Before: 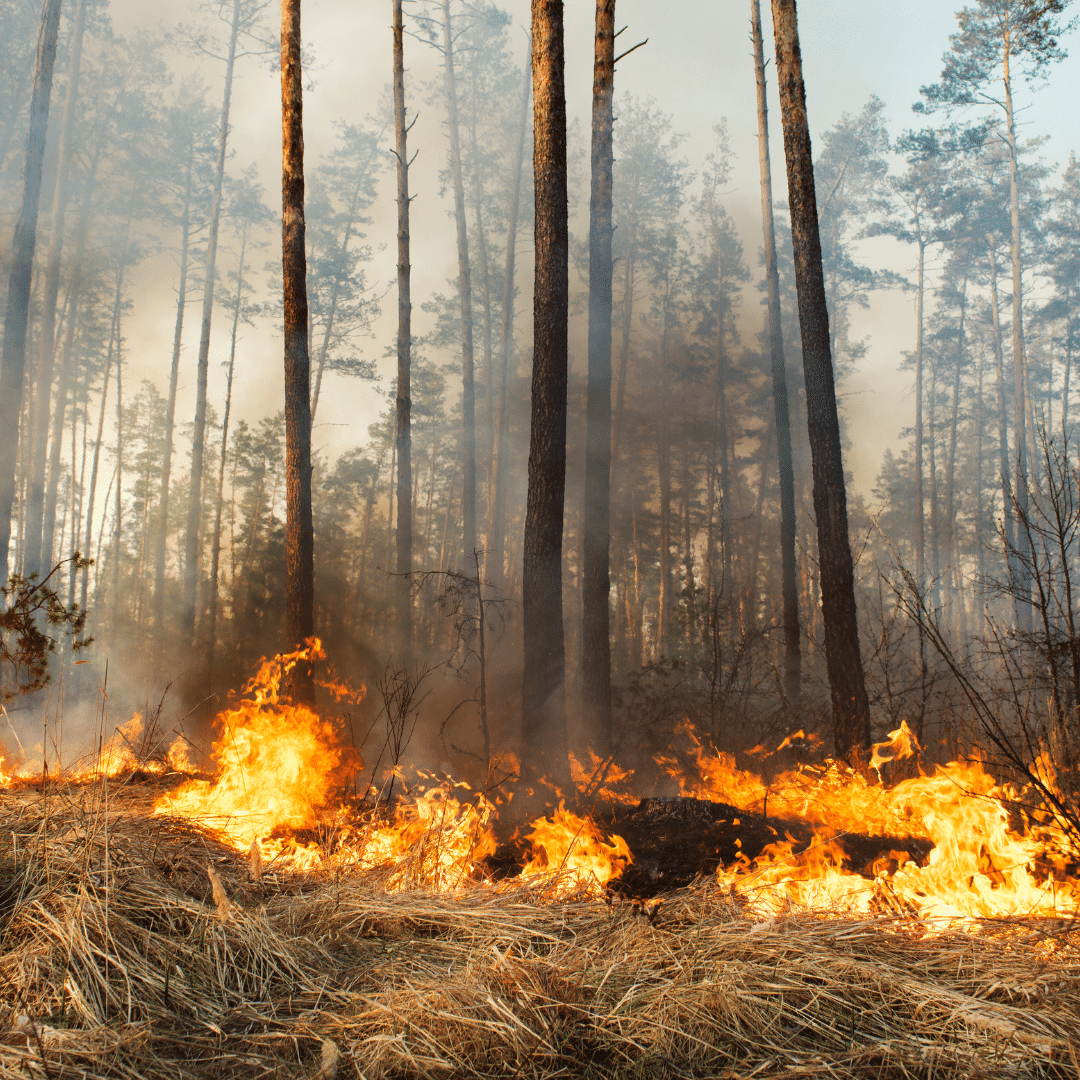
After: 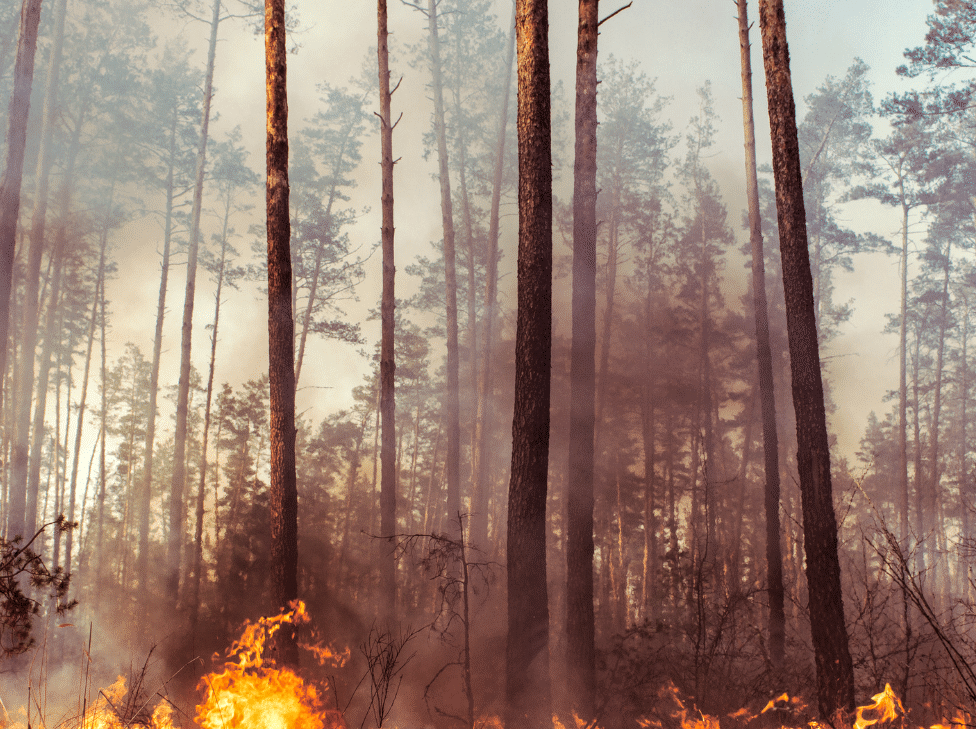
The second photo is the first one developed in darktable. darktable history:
split-toning: on, module defaults
shadows and highlights: shadows 25, highlights -25
crop: left 1.509%, top 3.452%, right 7.696%, bottom 28.452%
local contrast: on, module defaults
